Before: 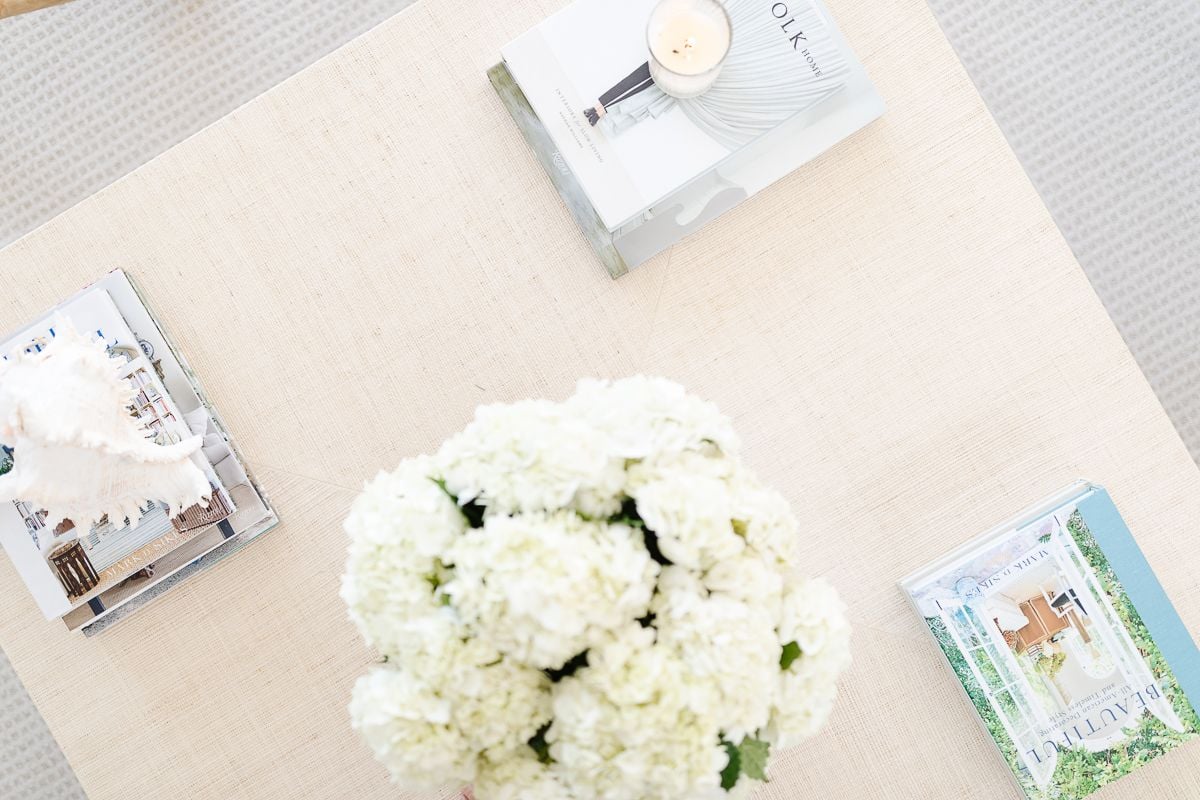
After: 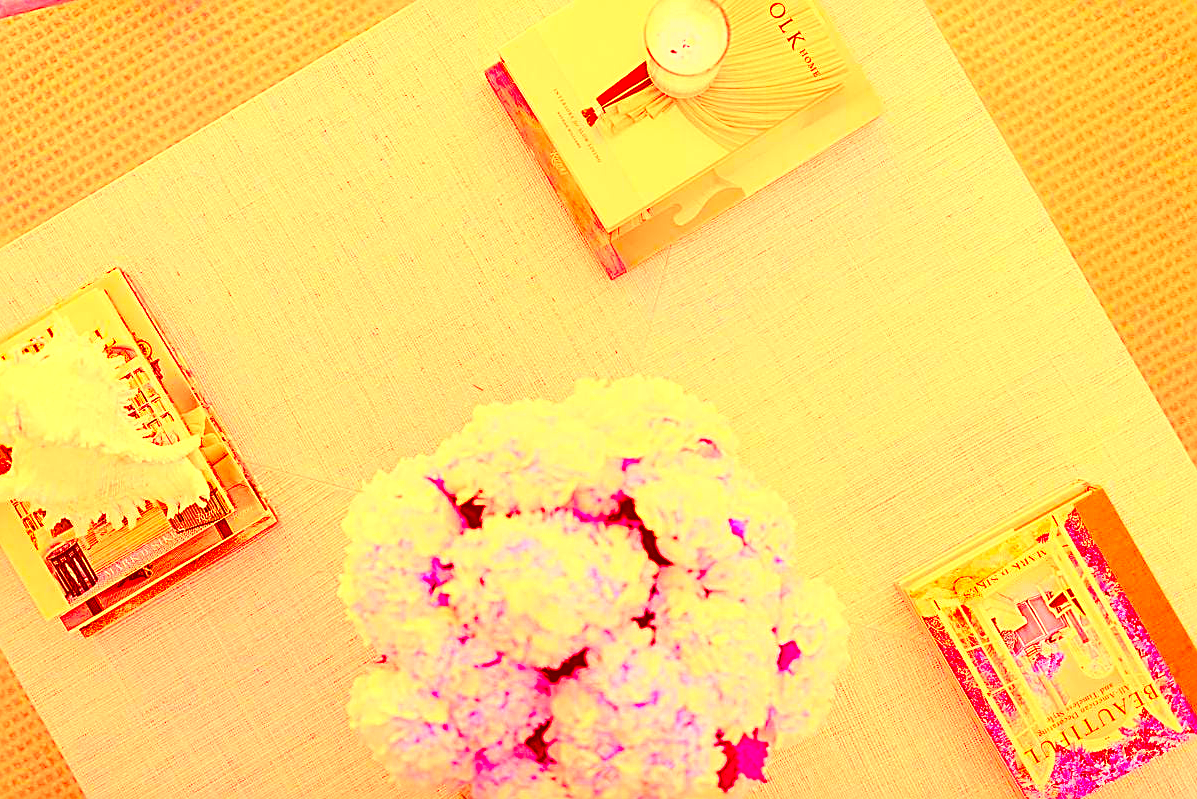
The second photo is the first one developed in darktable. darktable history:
crop: left 0.177%
contrast brightness saturation: contrast 0.055, brightness -0.008, saturation -0.226
velvia: on, module defaults
color correction: highlights a* -39.44, highlights b* -39.29, shadows a* -39.21, shadows b* -39.68, saturation -2.94
sharpen: radius 2.53, amount 0.632
local contrast: detail 134%, midtone range 0.744
exposure: black level correction -0.001, exposure 0.908 EV, compensate highlight preservation false
